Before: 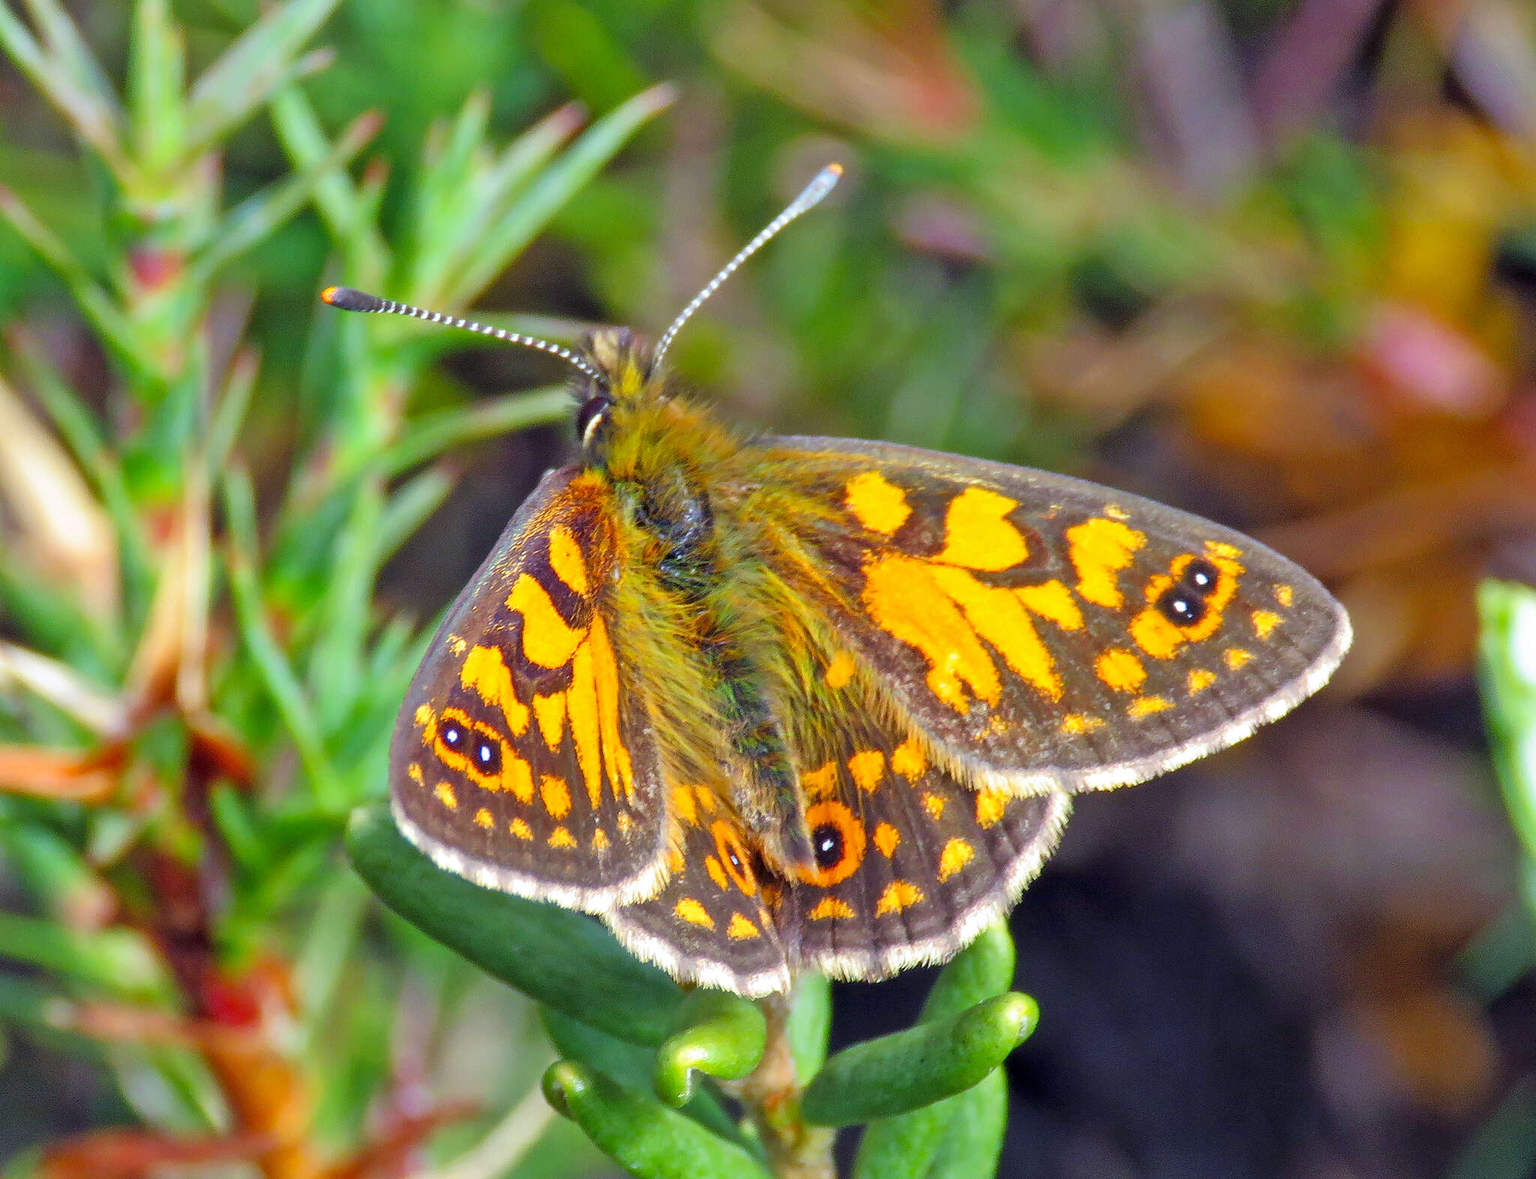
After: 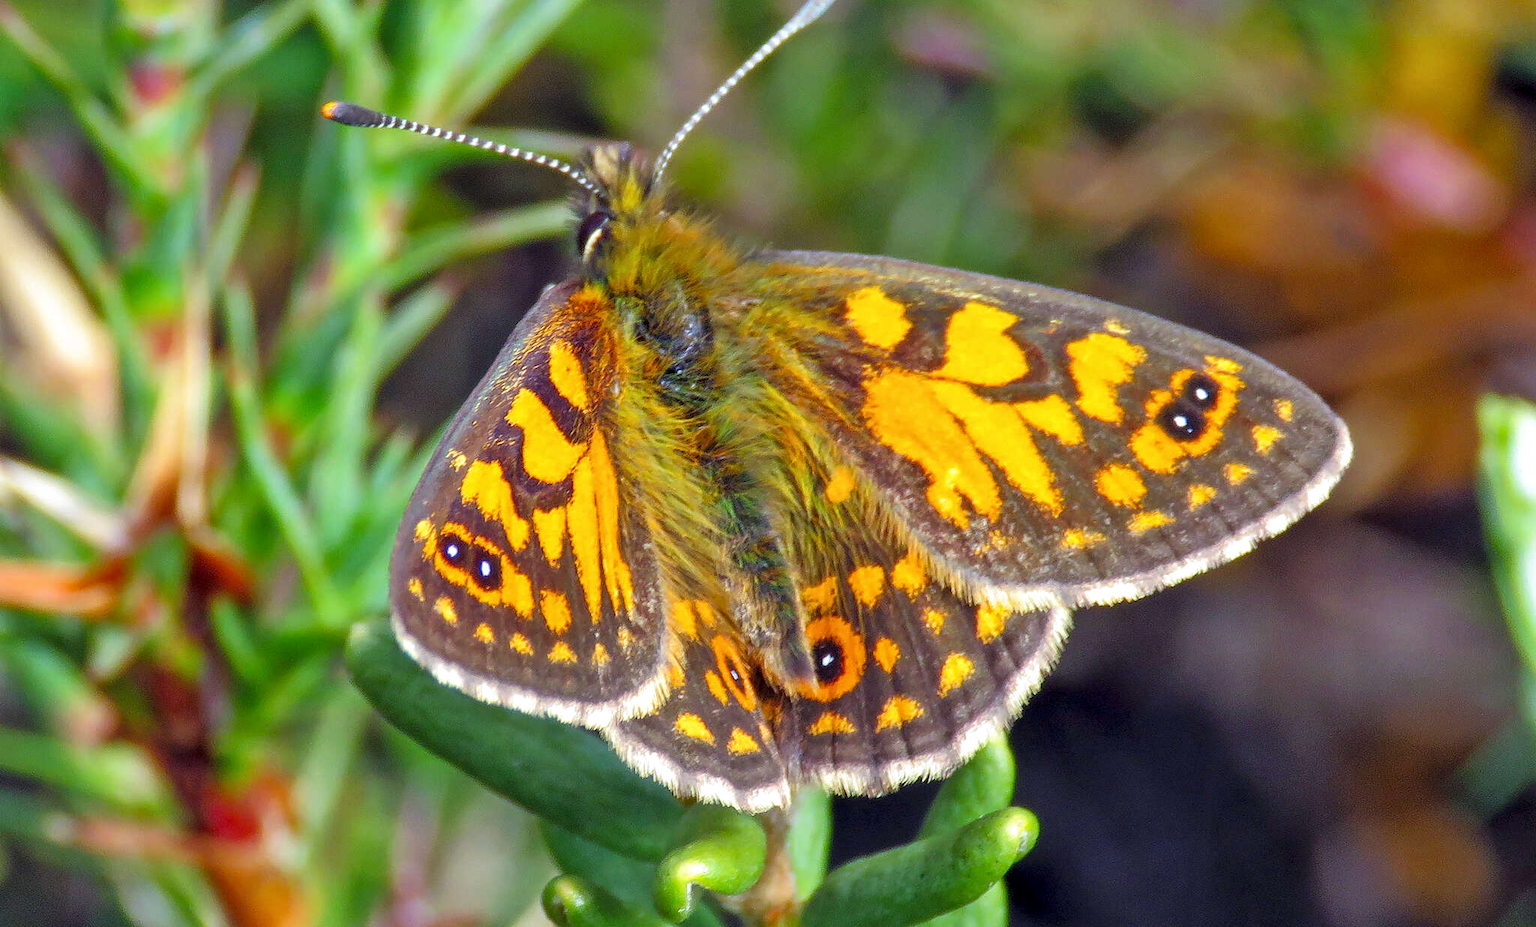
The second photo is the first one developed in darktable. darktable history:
local contrast: highlights 100%, shadows 100%, detail 120%, midtone range 0.2
crop and rotate: top 15.774%, bottom 5.506%
base curve: curves: ch0 [(0, 0) (0.303, 0.277) (1, 1)]
